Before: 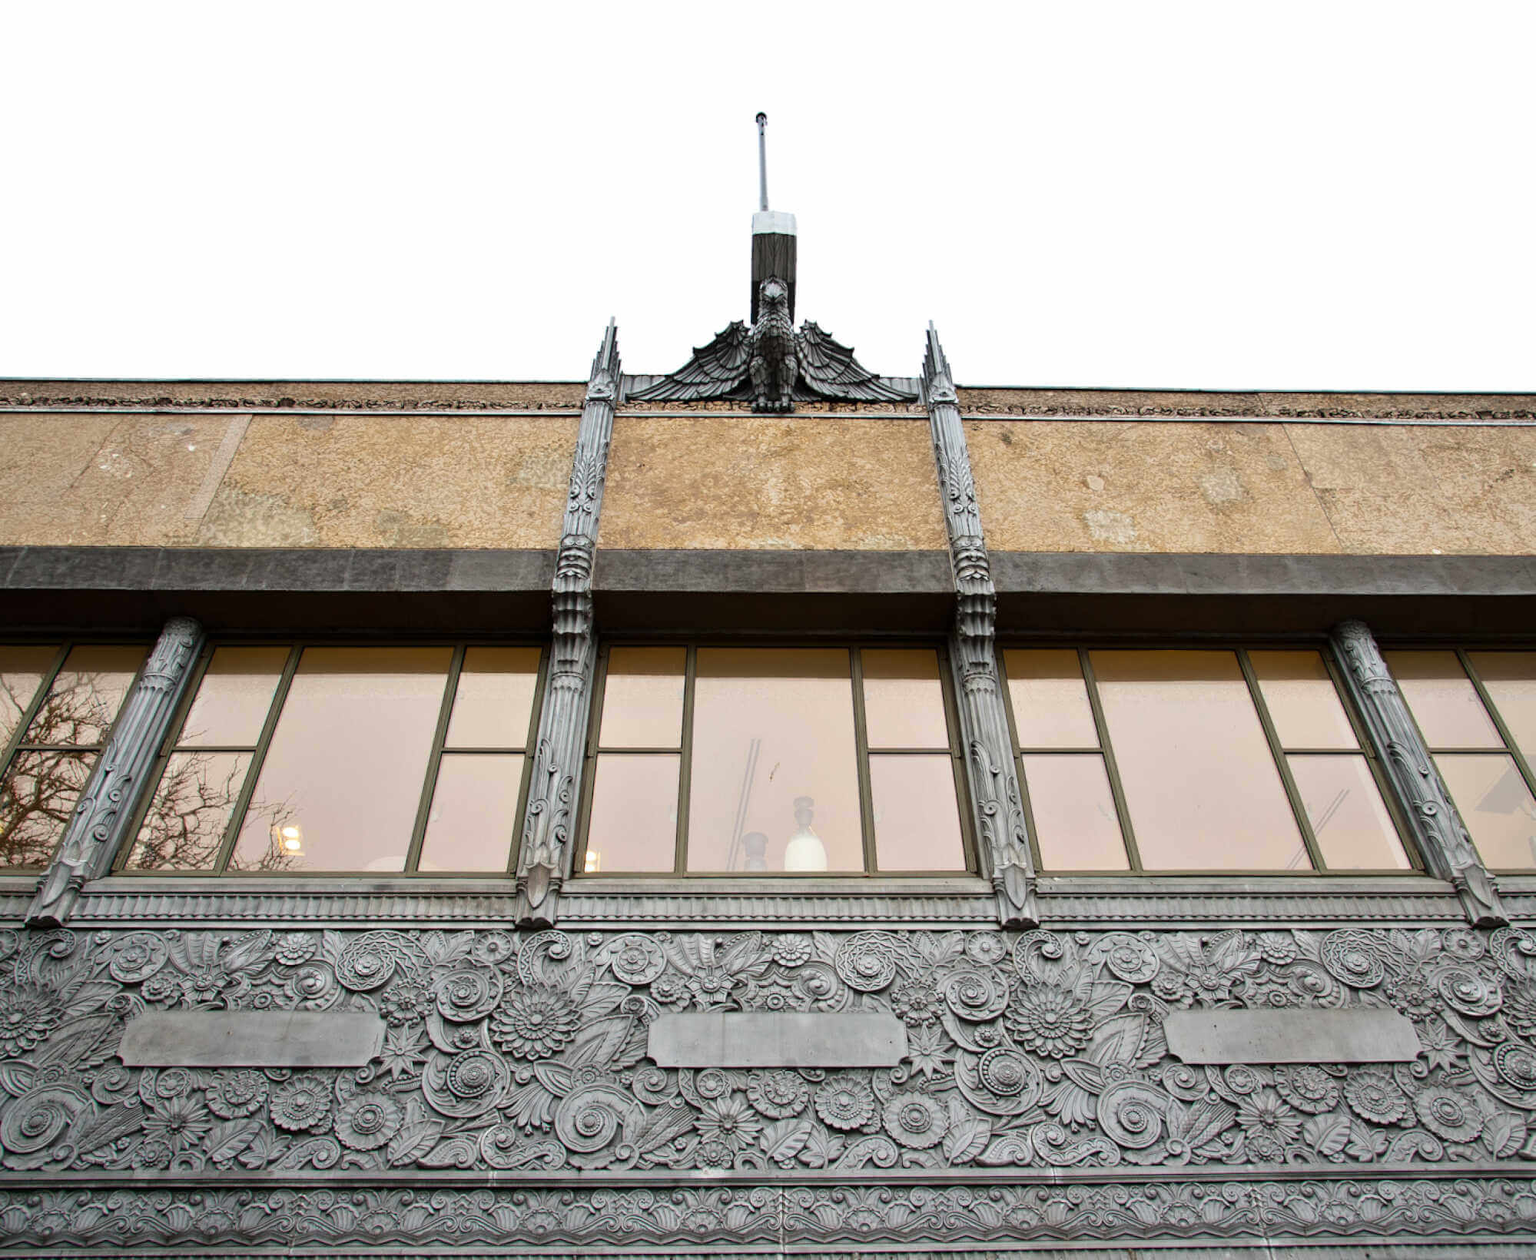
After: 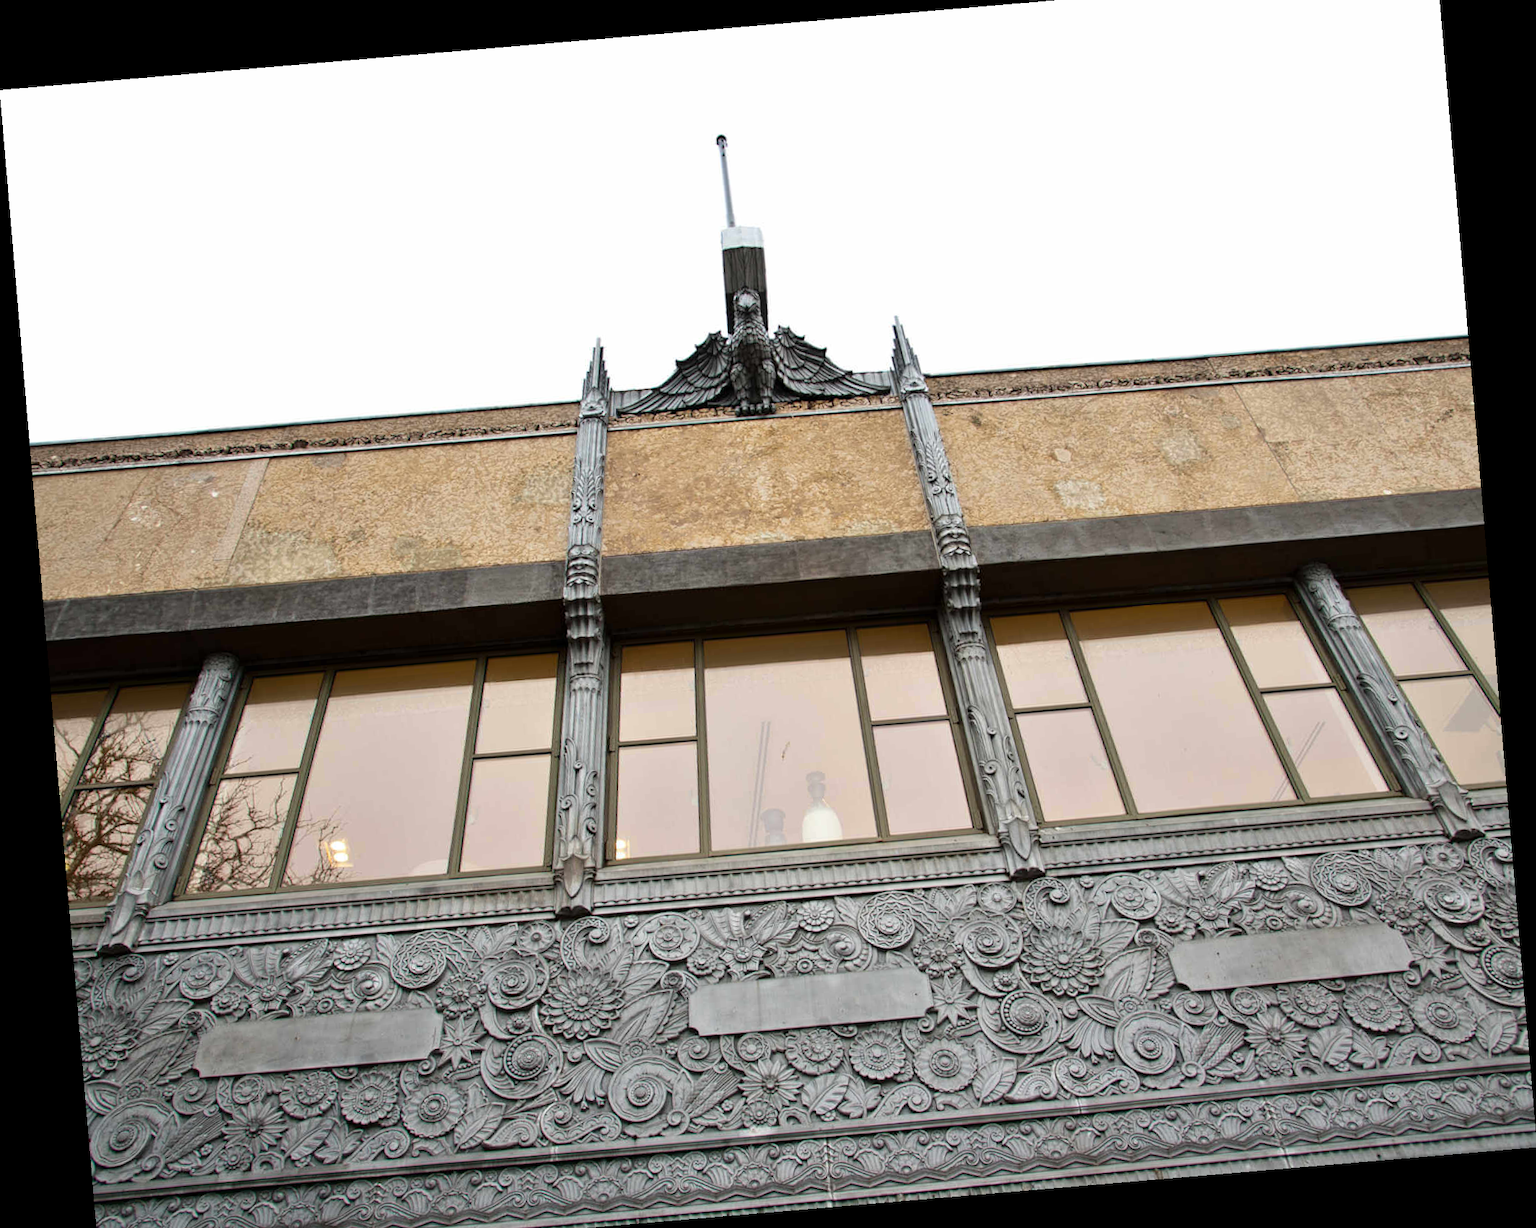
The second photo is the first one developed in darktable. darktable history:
rotate and perspective: rotation -4.86°, automatic cropping off
crop and rotate: top 2.479%, bottom 3.018%
